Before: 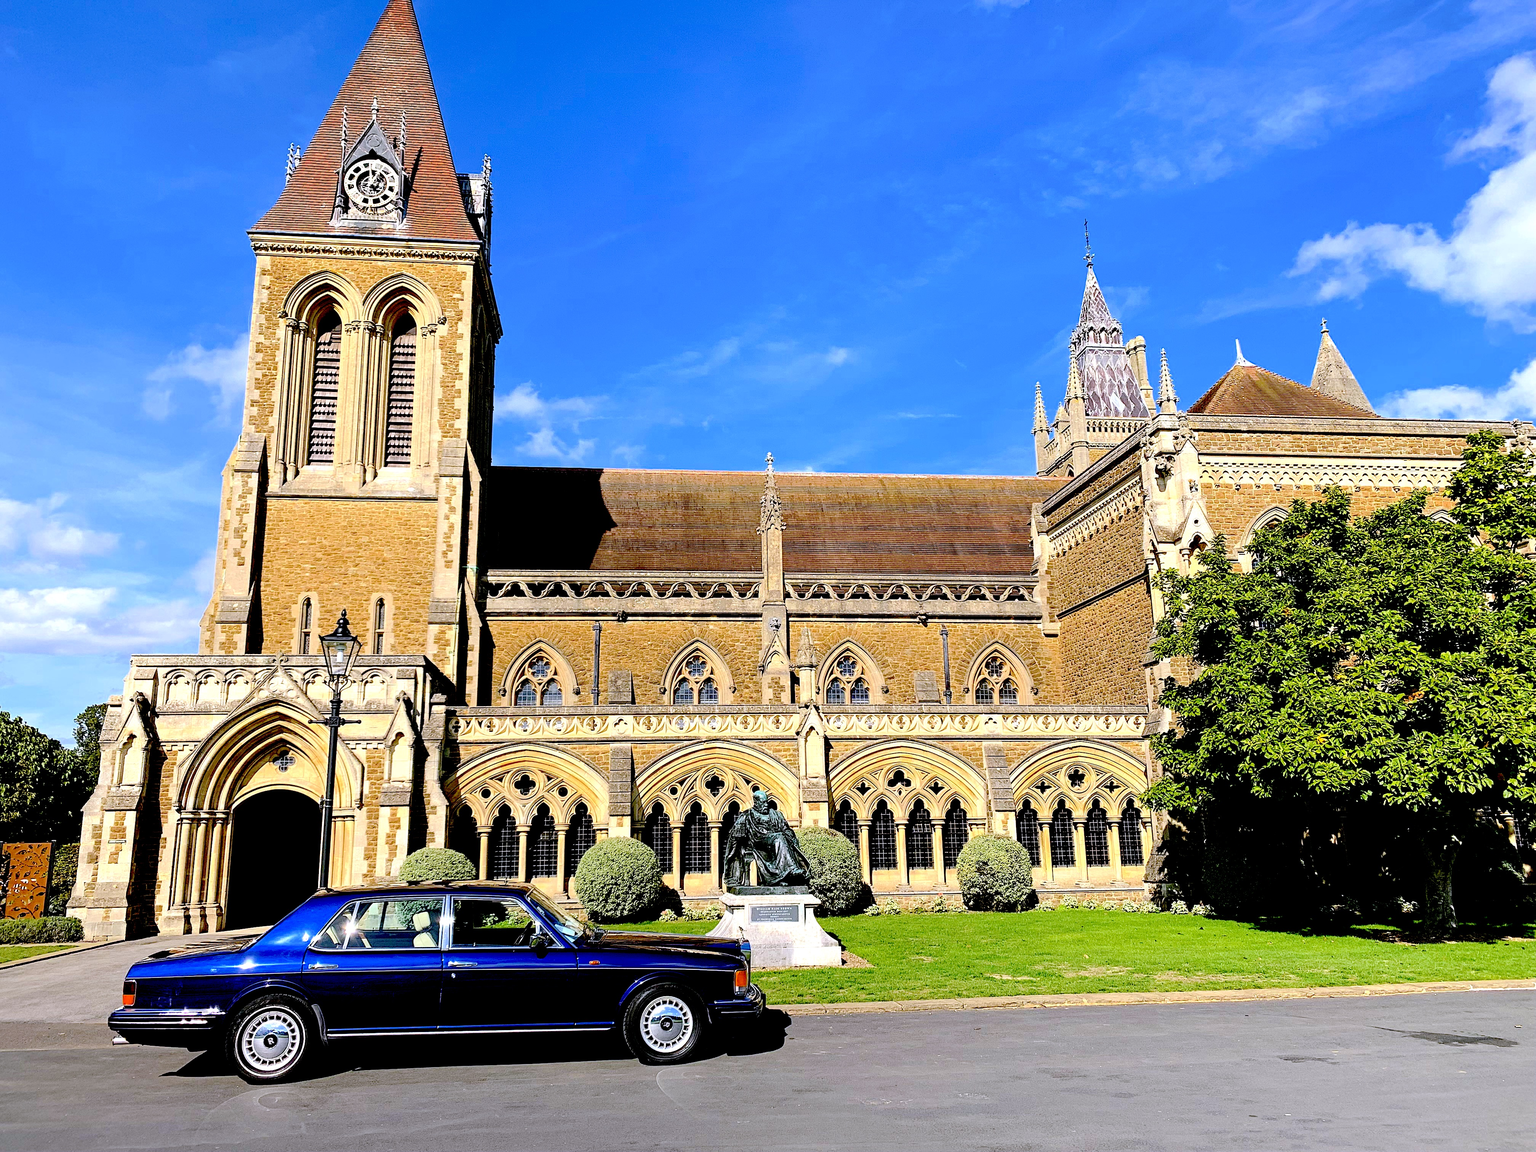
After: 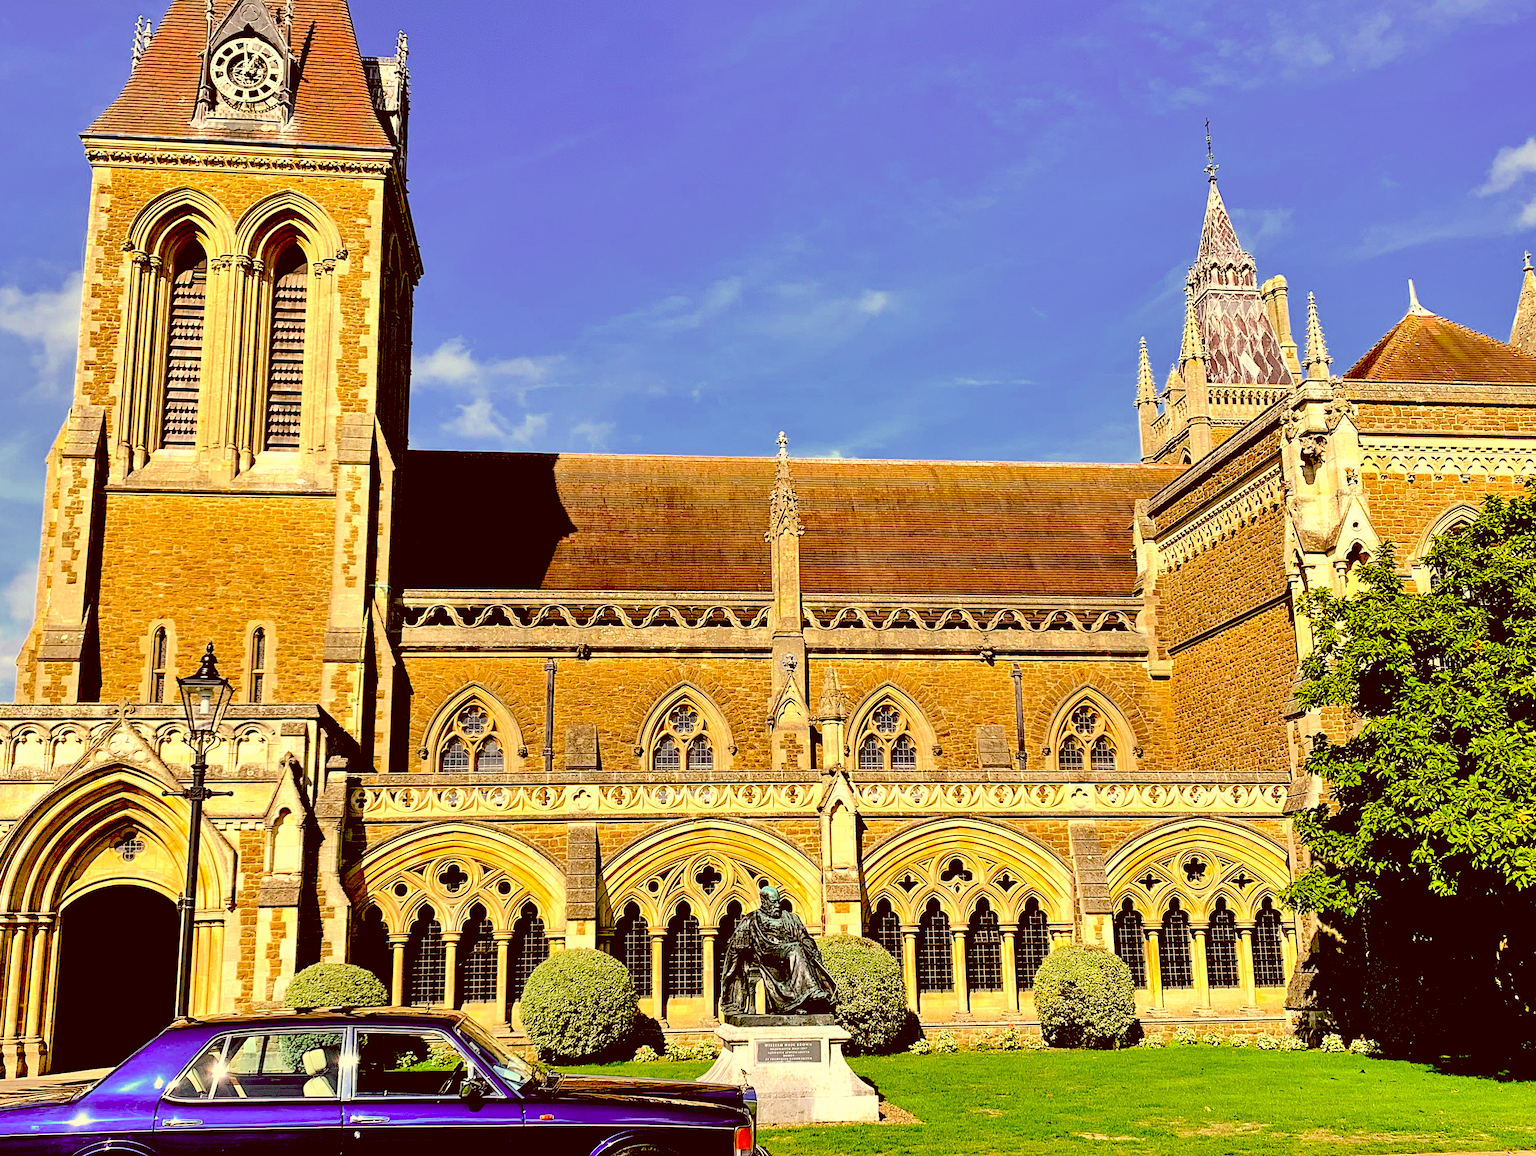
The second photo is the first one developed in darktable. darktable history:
crop and rotate: left 12.238%, top 11.417%, right 13.349%, bottom 13.899%
color correction: highlights a* 0.999, highlights b* 23.84, shadows a* 16.1, shadows b* 24.91
shadows and highlights: soften with gaussian
